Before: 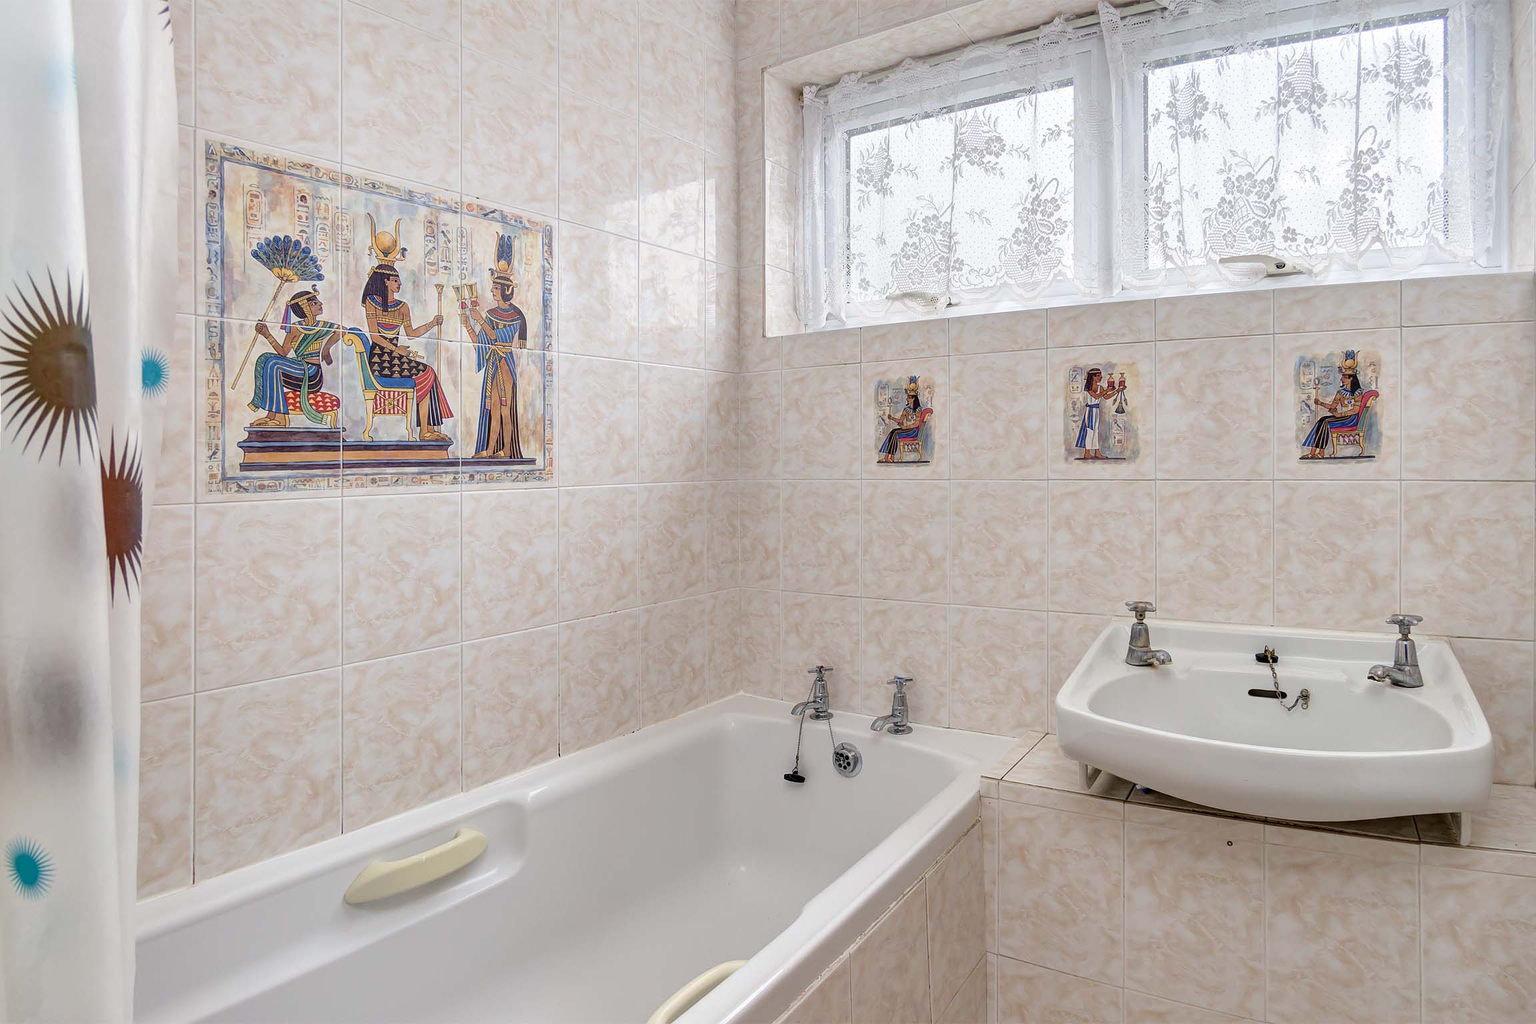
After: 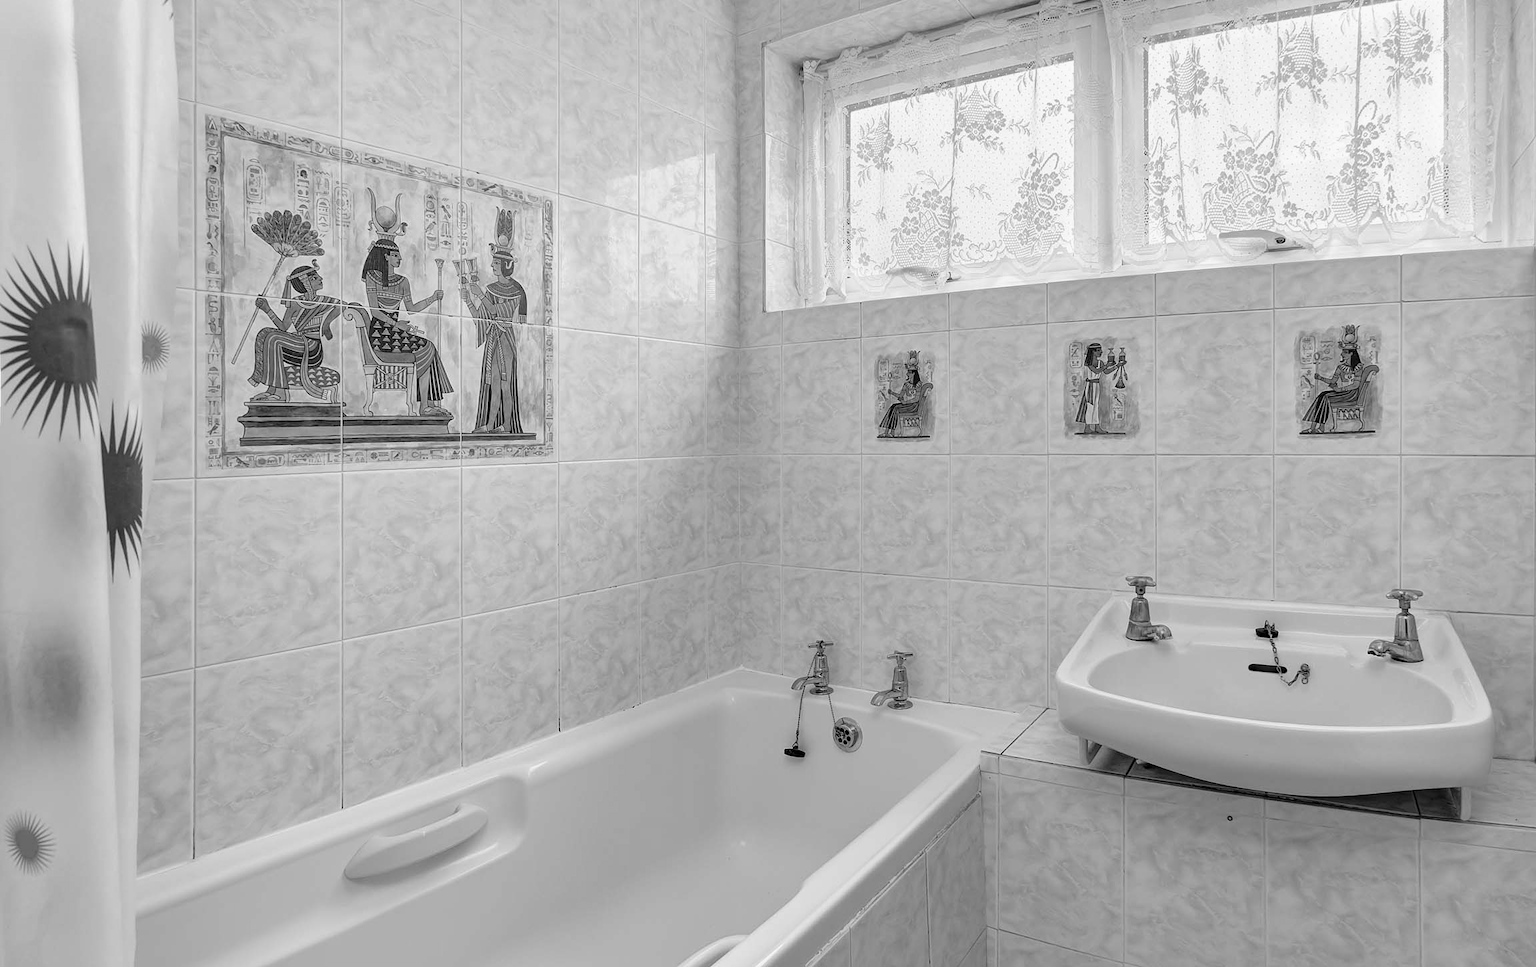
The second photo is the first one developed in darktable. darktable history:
color calibration: output gray [0.267, 0.423, 0.261, 0], illuminant same as pipeline (D50), adaptation none (bypass)
color correction: saturation 1.8
contrast brightness saturation: saturation -0.05
crop and rotate: top 2.479%, bottom 3.018%
